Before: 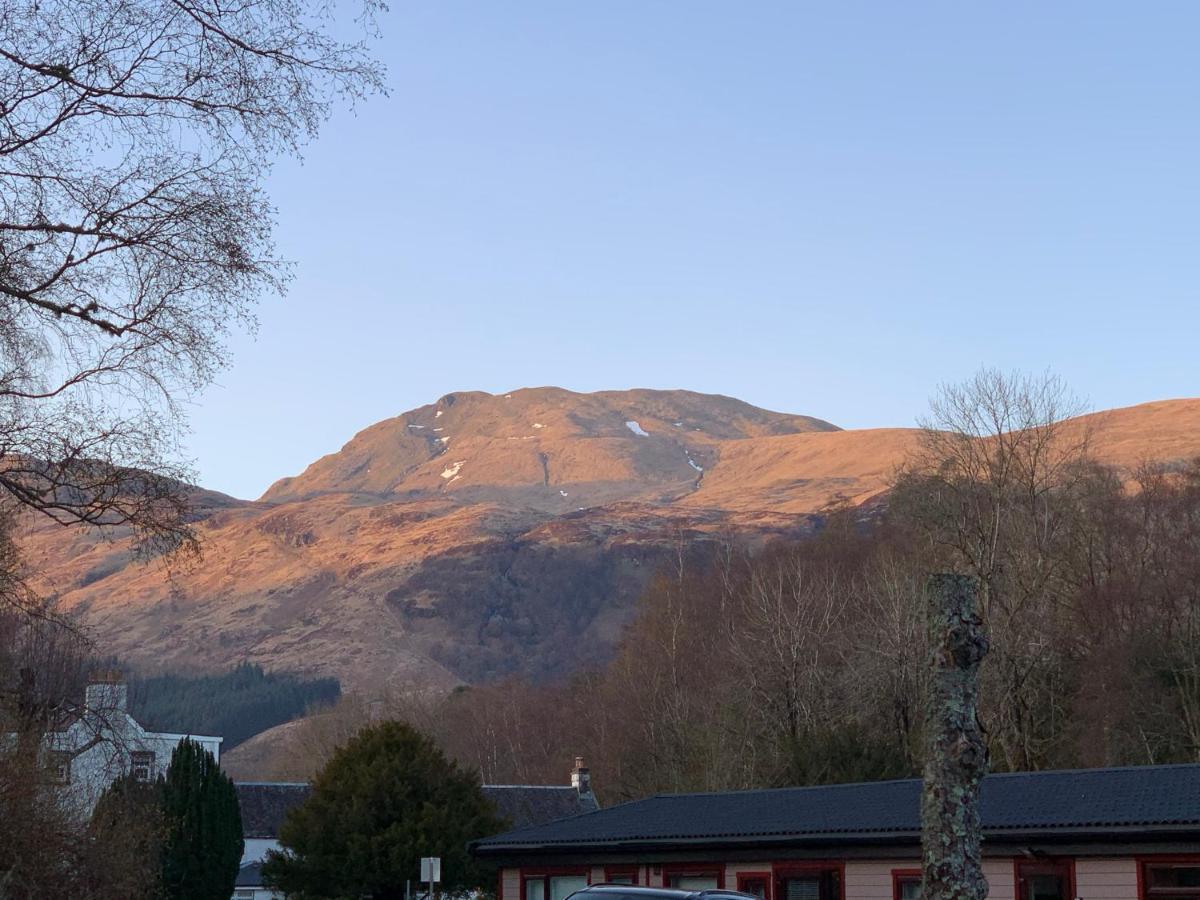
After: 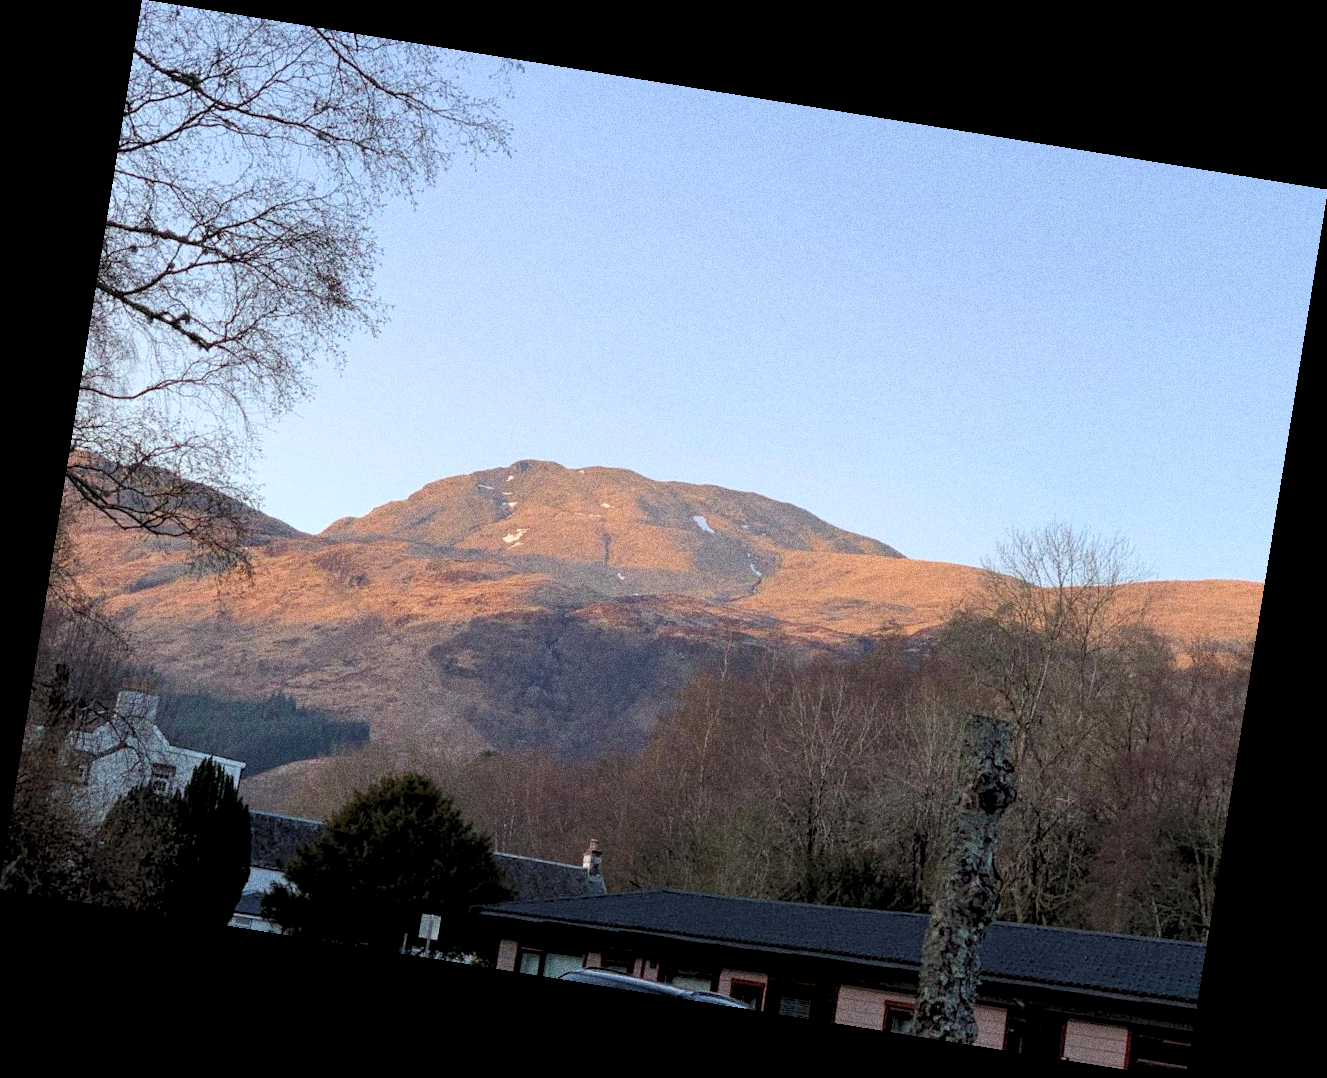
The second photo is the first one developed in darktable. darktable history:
rgb levels: levels [[0.013, 0.434, 0.89], [0, 0.5, 1], [0, 0.5, 1]]
rotate and perspective: rotation 9.12°, automatic cropping off
grain: strength 49.07%
